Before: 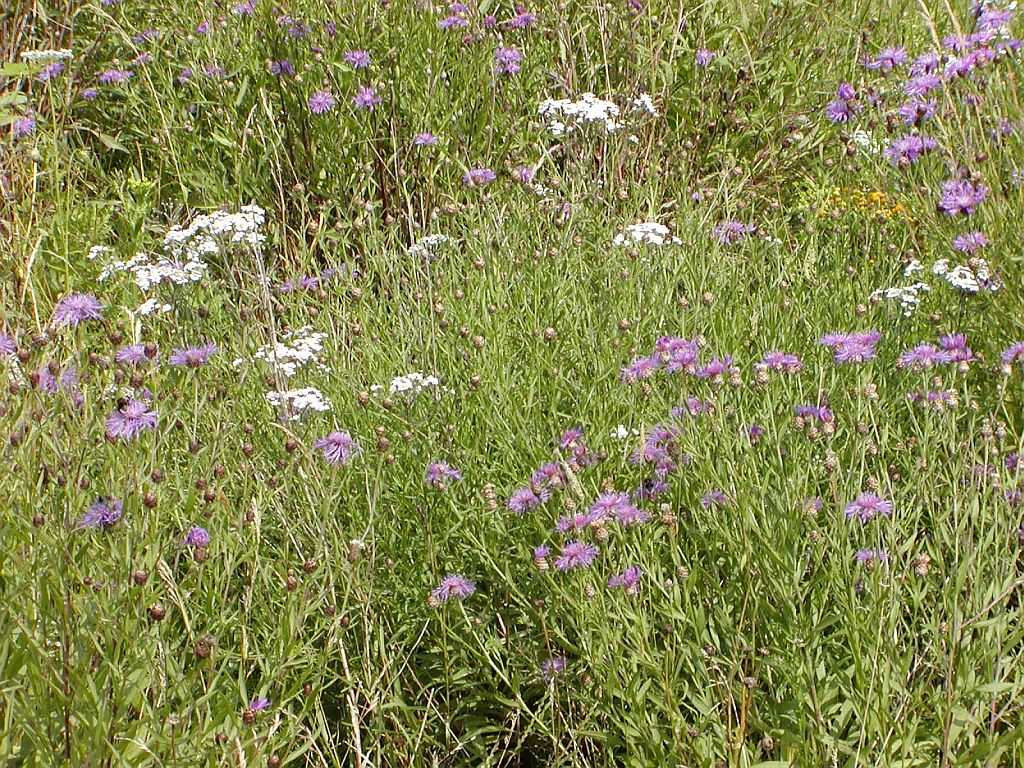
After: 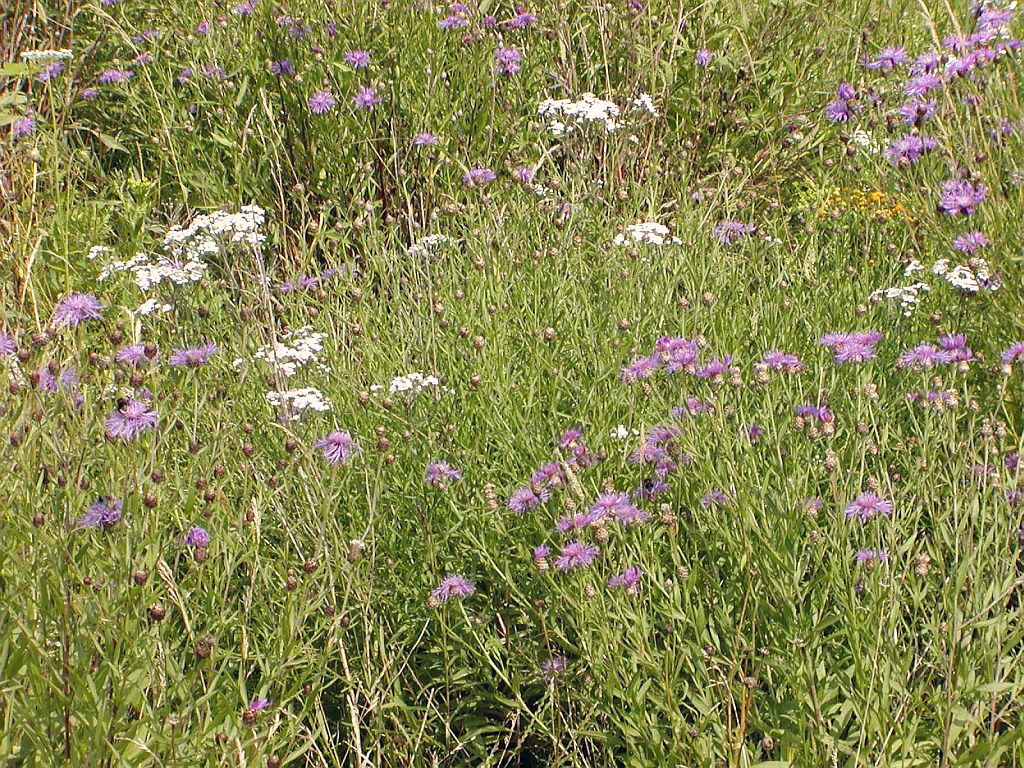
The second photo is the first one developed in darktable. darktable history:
color balance rgb: shadows lift › hue 87.51°, highlights gain › chroma 1.62%, highlights gain › hue 55.1°, global offset › chroma 0.06%, global offset › hue 253.66°, linear chroma grading › global chroma 0.5%
